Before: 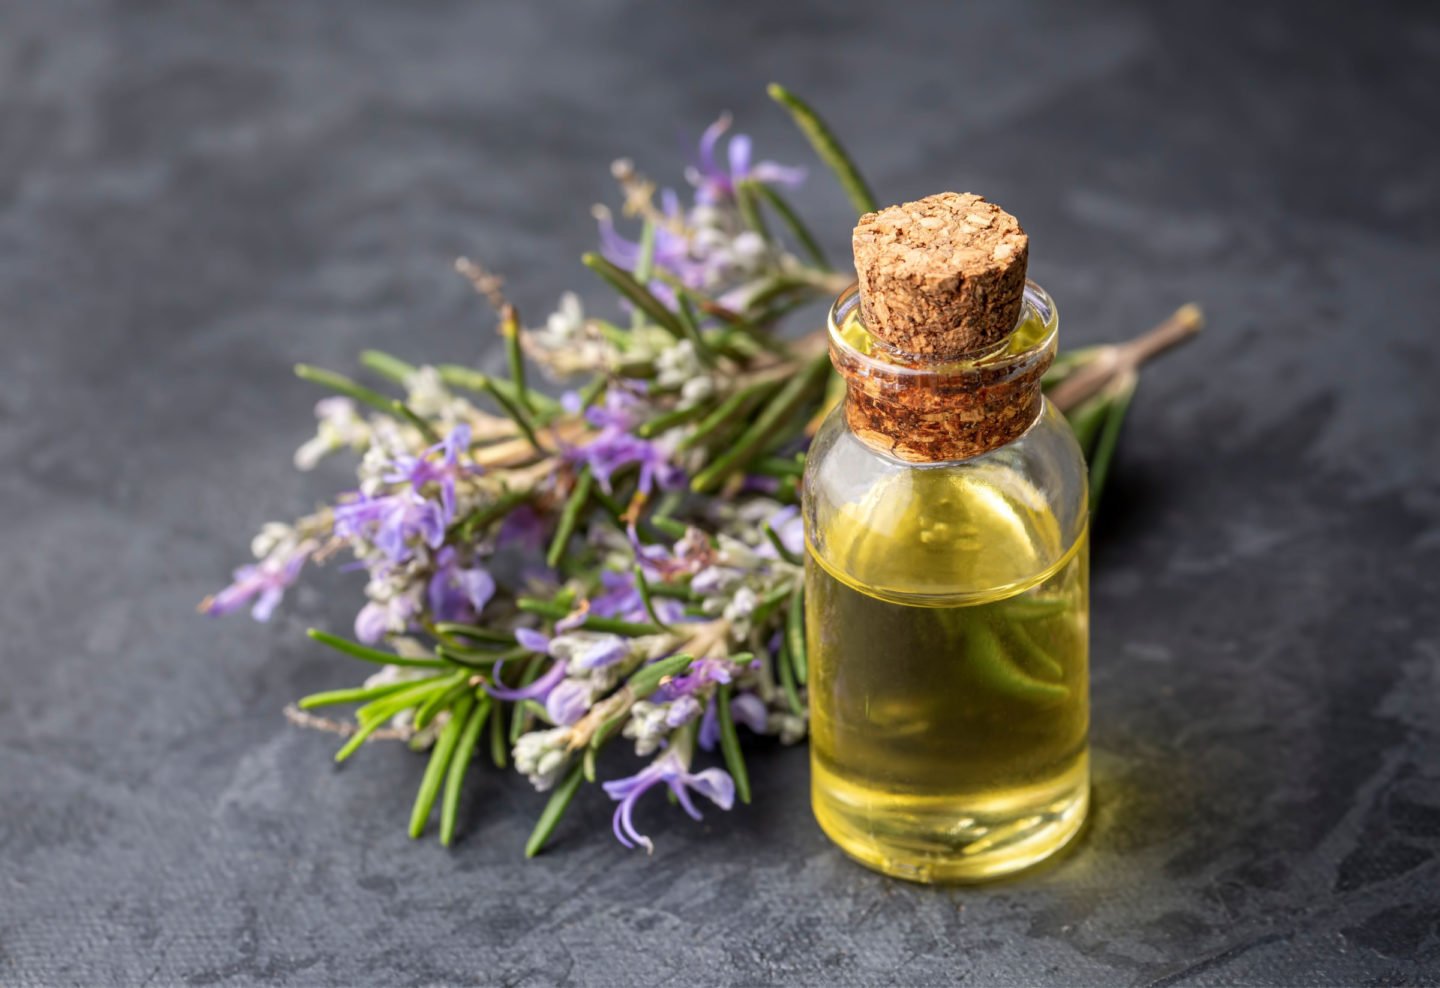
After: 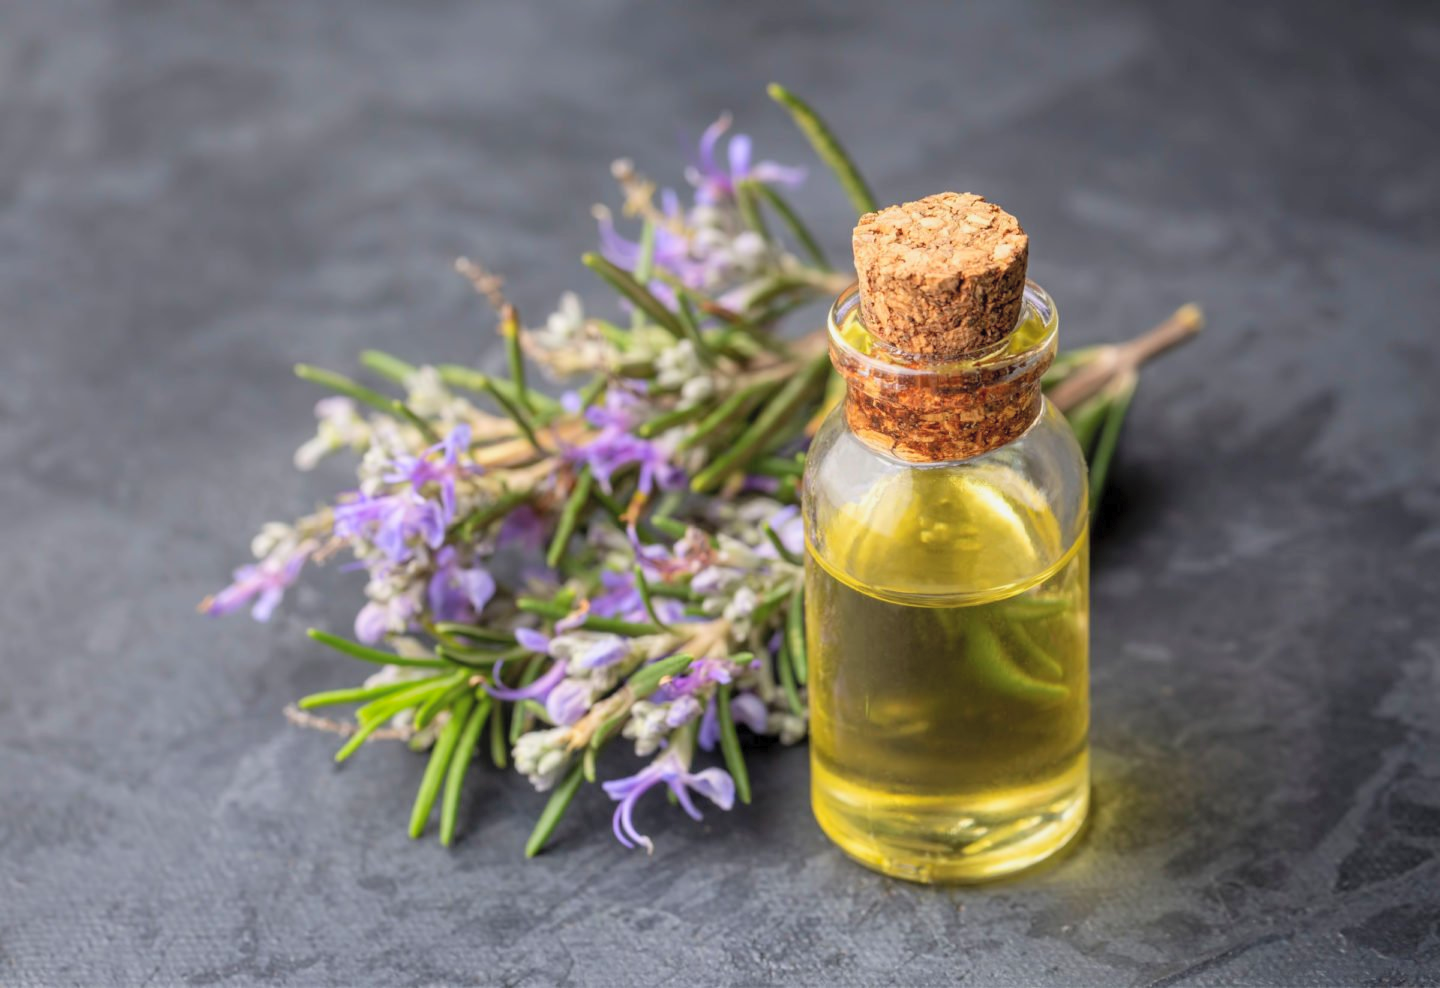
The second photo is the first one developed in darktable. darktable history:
shadows and highlights: radius 25.35, white point adjustment -5.3, compress 82.46%, soften with gaussian
contrast brightness saturation: brightness 0.17, saturation 0.07
